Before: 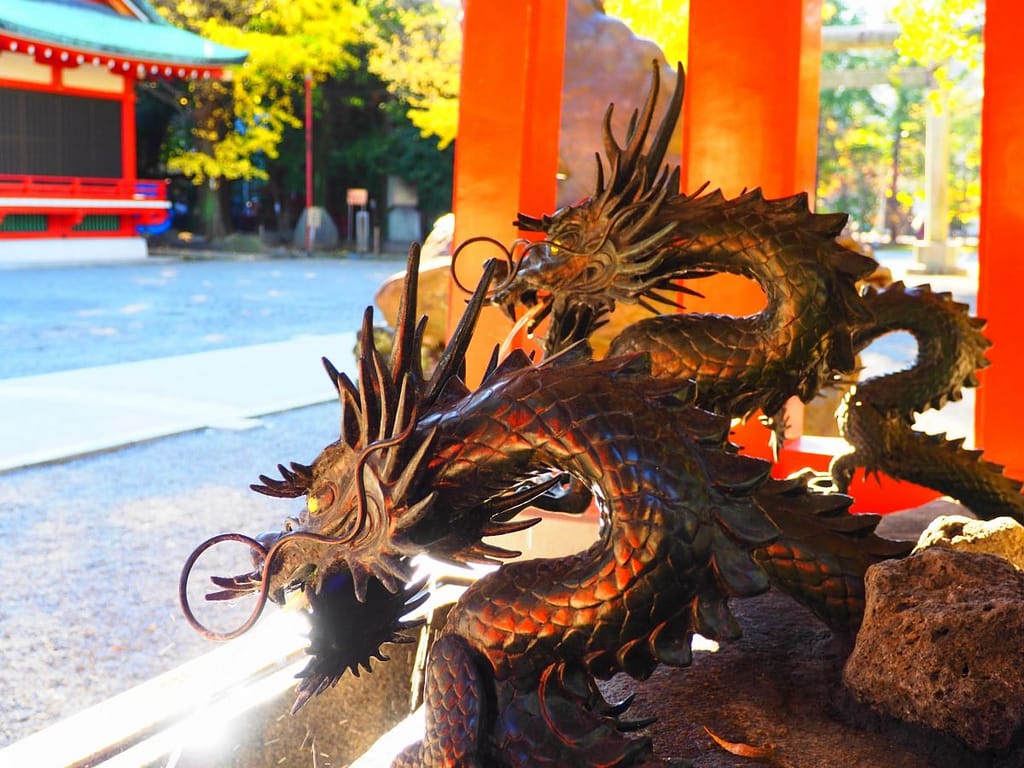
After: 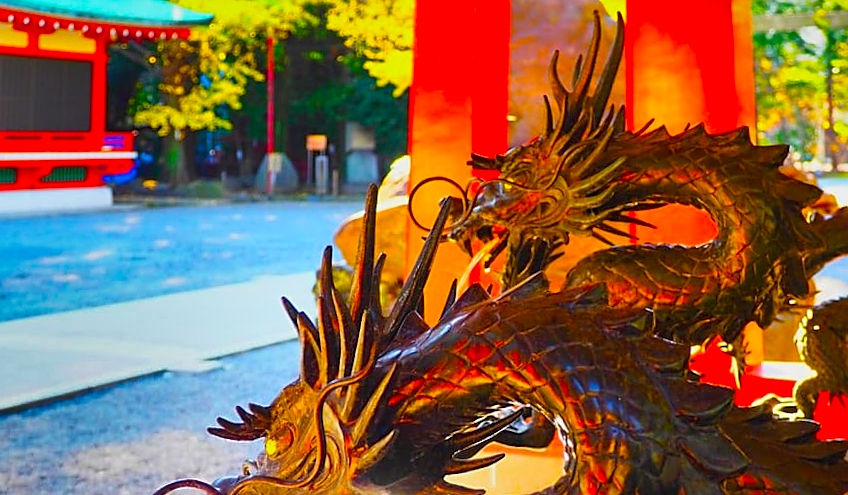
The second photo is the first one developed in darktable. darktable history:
sharpen: on, module defaults
crop: left 1.509%, top 3.452%, right 7.696%, bottom 28.452%
shadows and highlights: shadows 20.91, highlights -82.73, soften with gaussian
rotate and perspective: rotation -1.68°, lens shift (vertical) -0.146, crop left 0.049, crop right 0.912, crop top 0.032, crop bottom 0.96
color balance: input saturation 134.34%, contrast -10.04%, contrast fulcrum 19.67%, output saturation 133.51%
